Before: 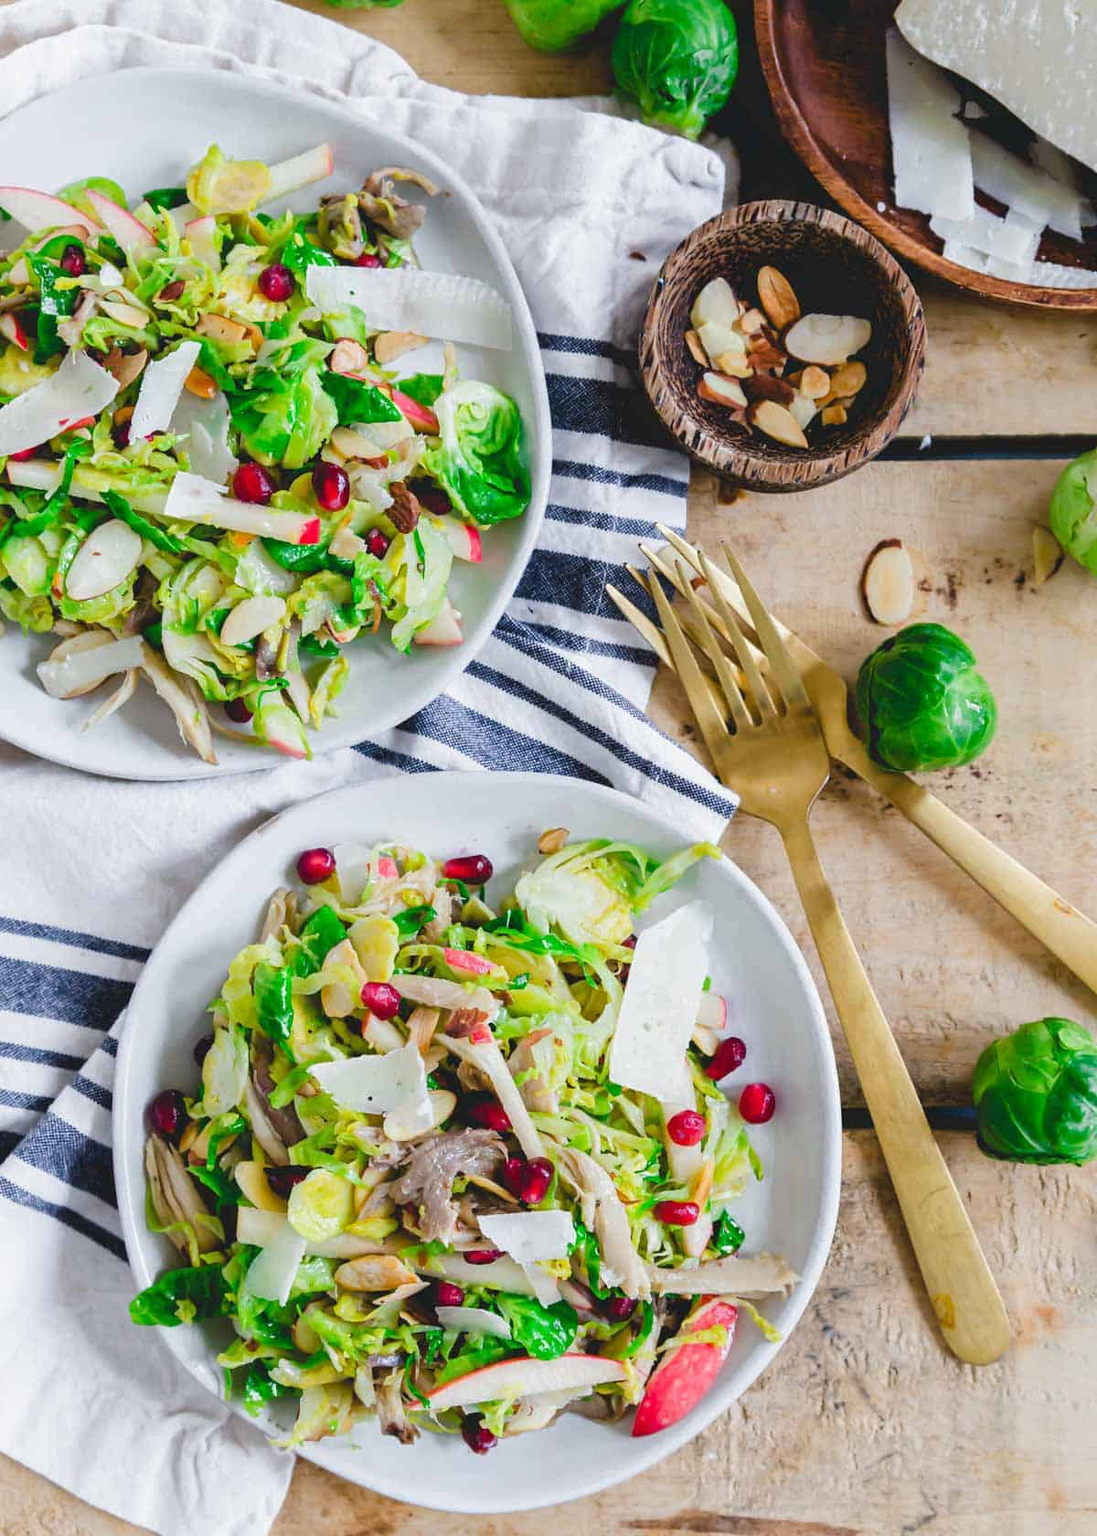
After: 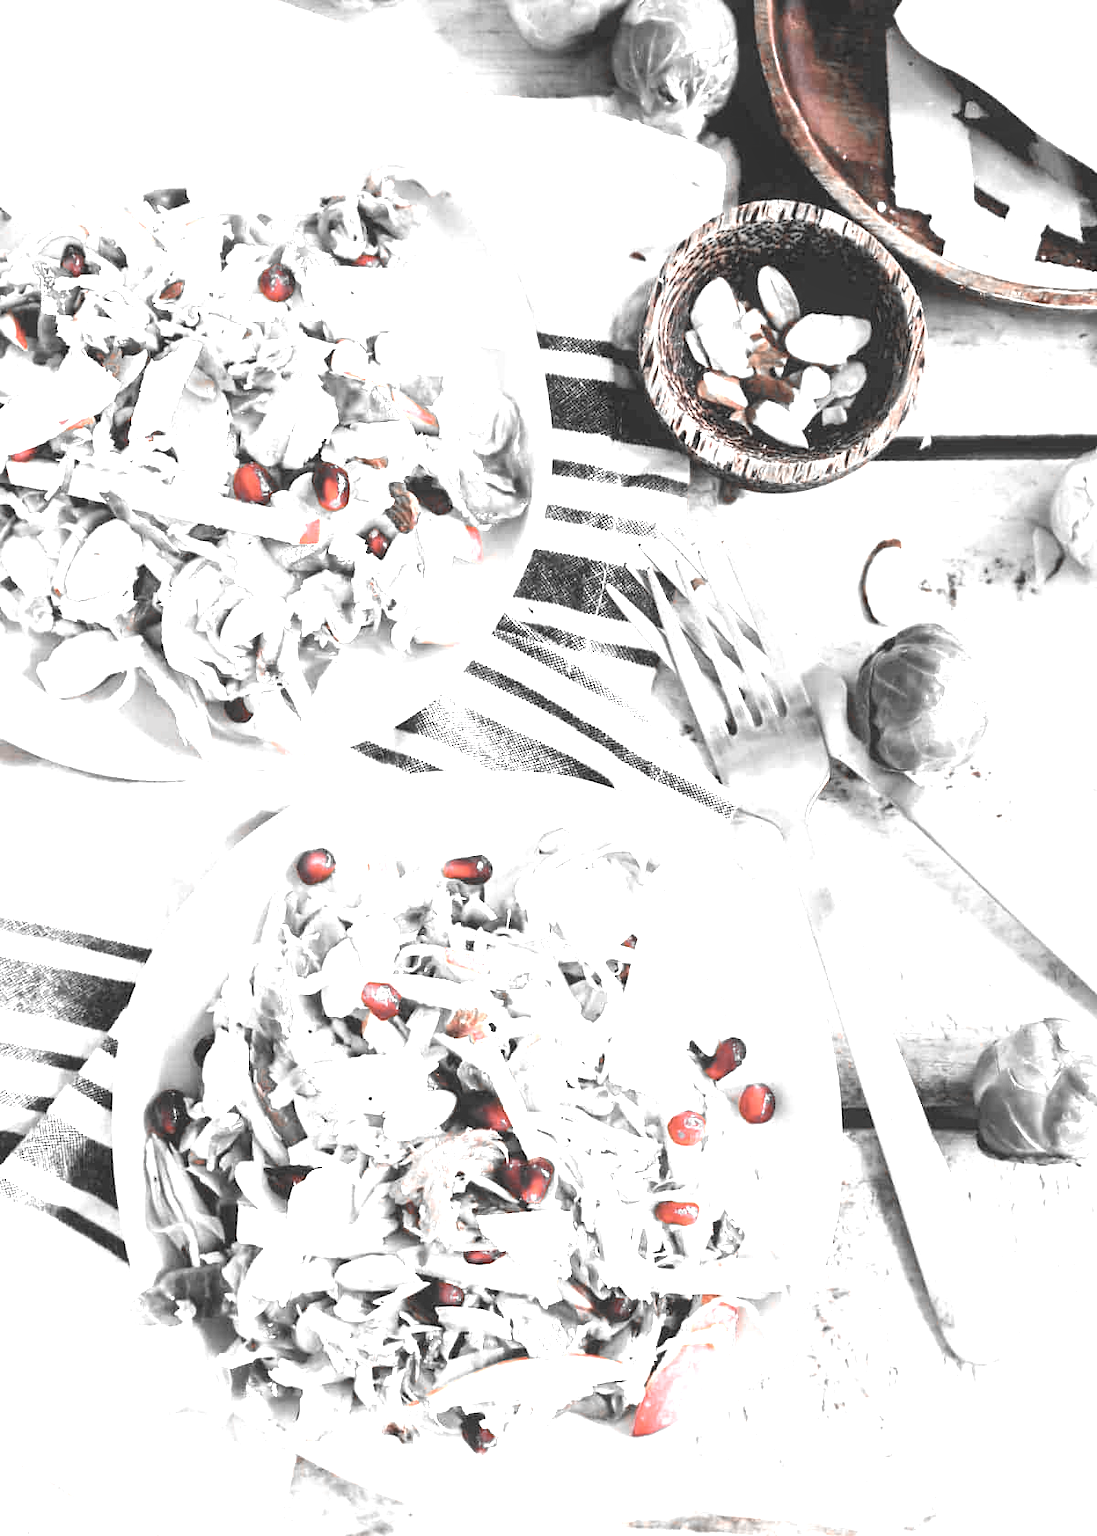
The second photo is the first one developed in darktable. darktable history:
tone equalizer: -8 EV -0.739 EV, -7 EV -0.673 EV, -6 EV -0.591 EV, -5 EV -0.42 EV, -3 EV 0.401 EV, -2 EV 0.6 EV, -1 EV 0.677 EV, +0 EV 0.78 EV
exposure: black level correction -0.002, exposure 1.114 EV, compensate highlight preservation false
color zones: curves: ch1 [(0, 0.006) (0.094, 0.285) (0.171, 0.001) (0.429, 0.001) (0.571, 0.003) (0.714, 0.004) (0.857, 0.004) (1, 0.006)]
